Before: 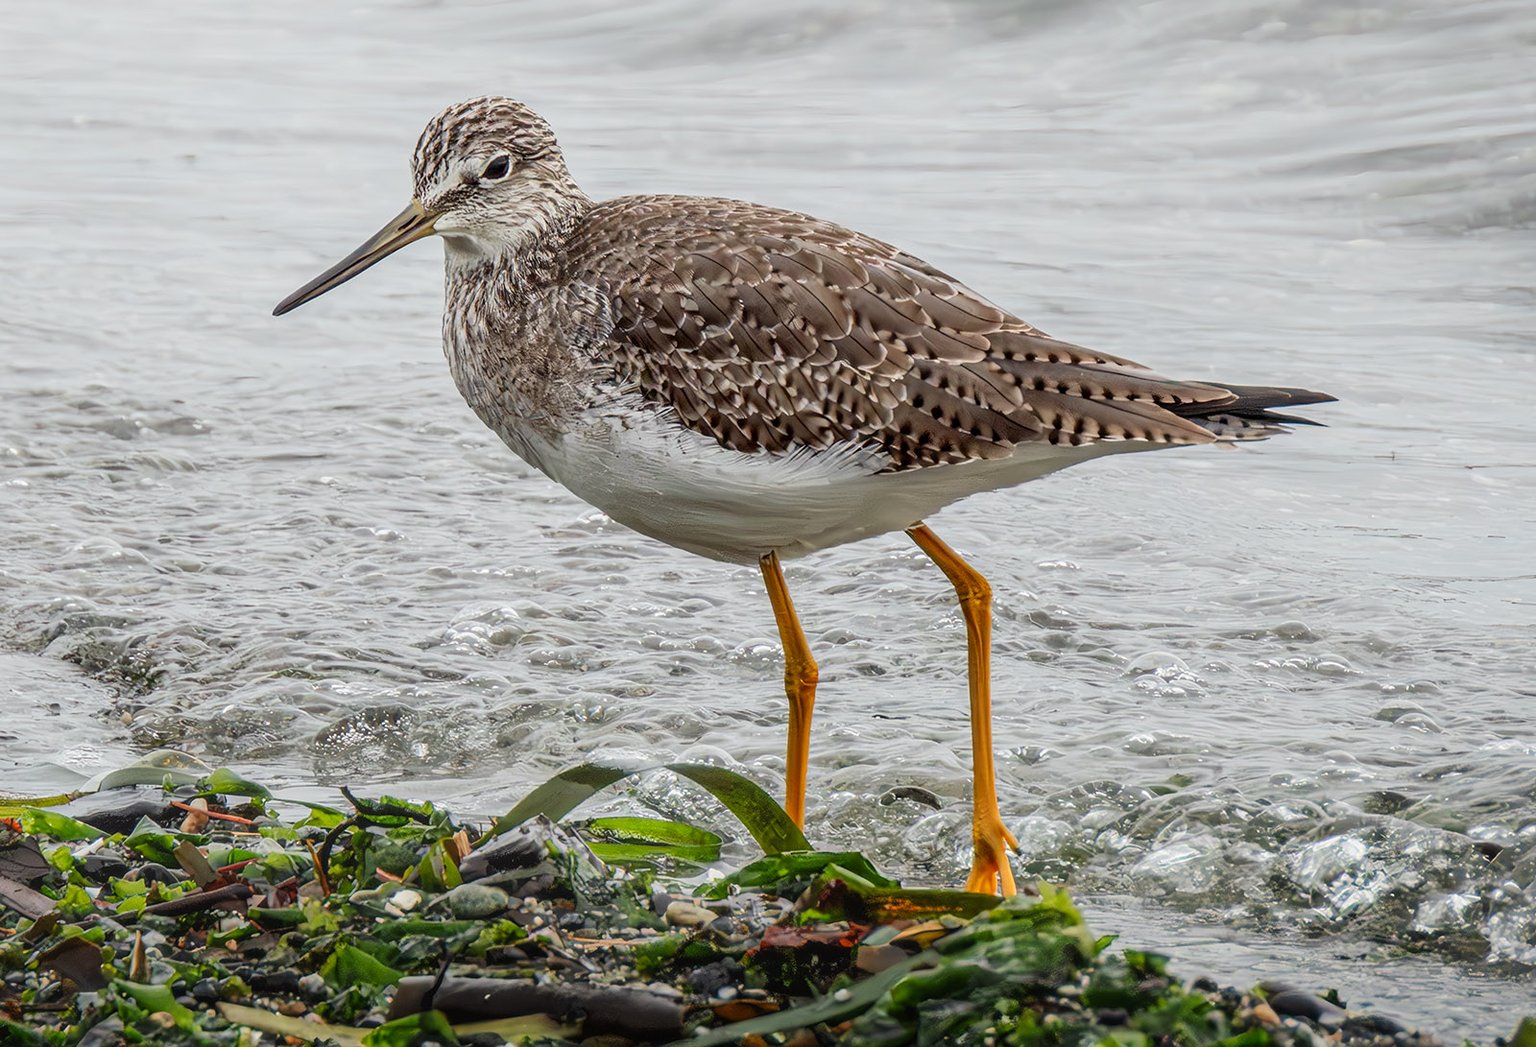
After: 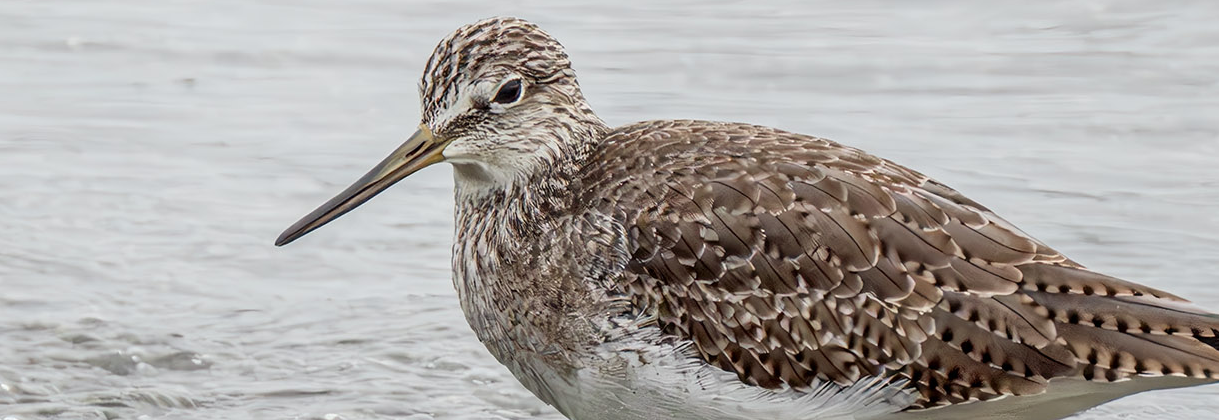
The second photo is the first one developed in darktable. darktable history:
crop: left 0.57%, top 7.627%, right 23.217%, bottom 53.852%
